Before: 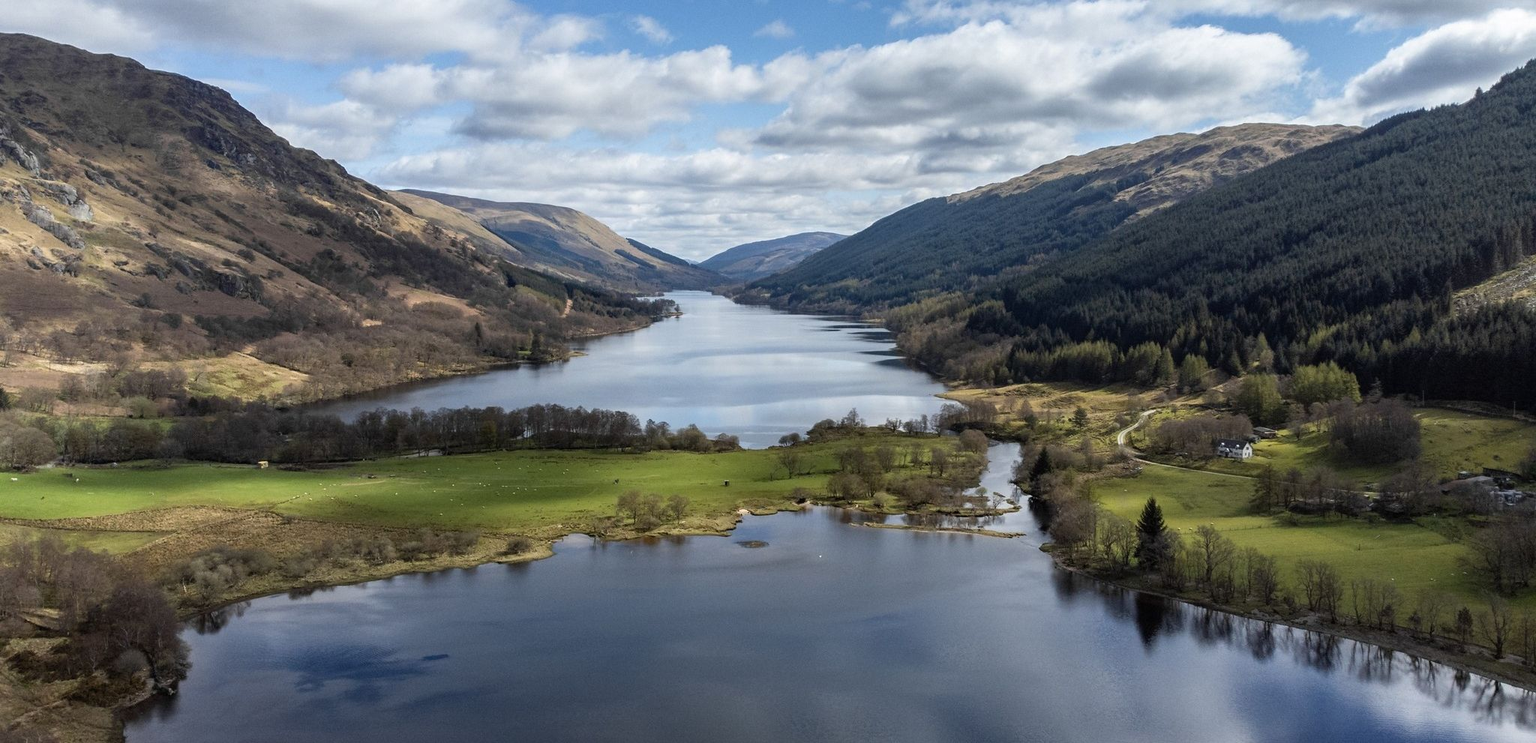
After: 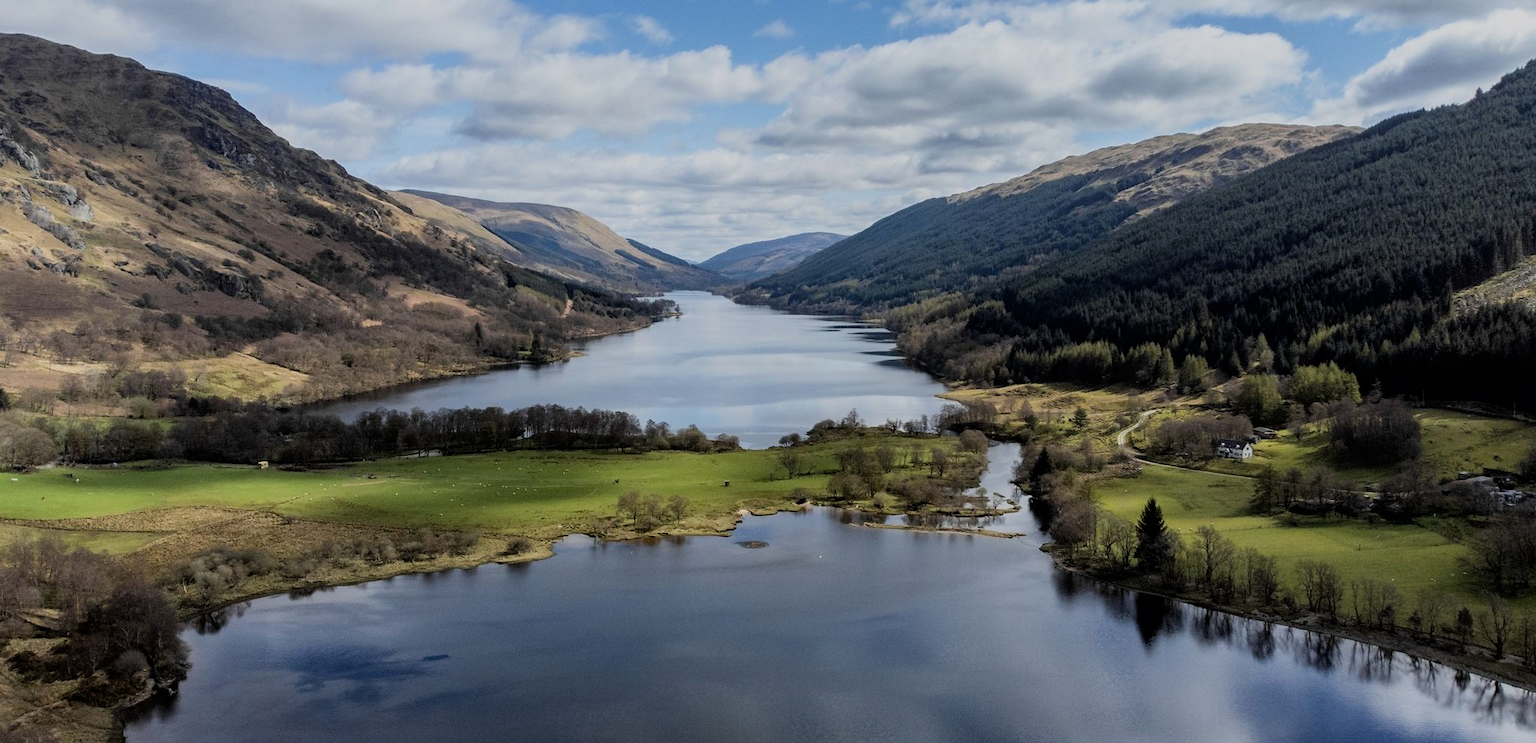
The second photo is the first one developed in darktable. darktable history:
color balance: mode lift, gamma, gain (sRGB), lift [0.97, 1, 1, 1], gamma [1.03, 1, 1, 1]
filmic rgb: black relative exposure -7.65 EV, white relative exposure 4.56 EV, hardness 3.61, color science v6 (2022)
